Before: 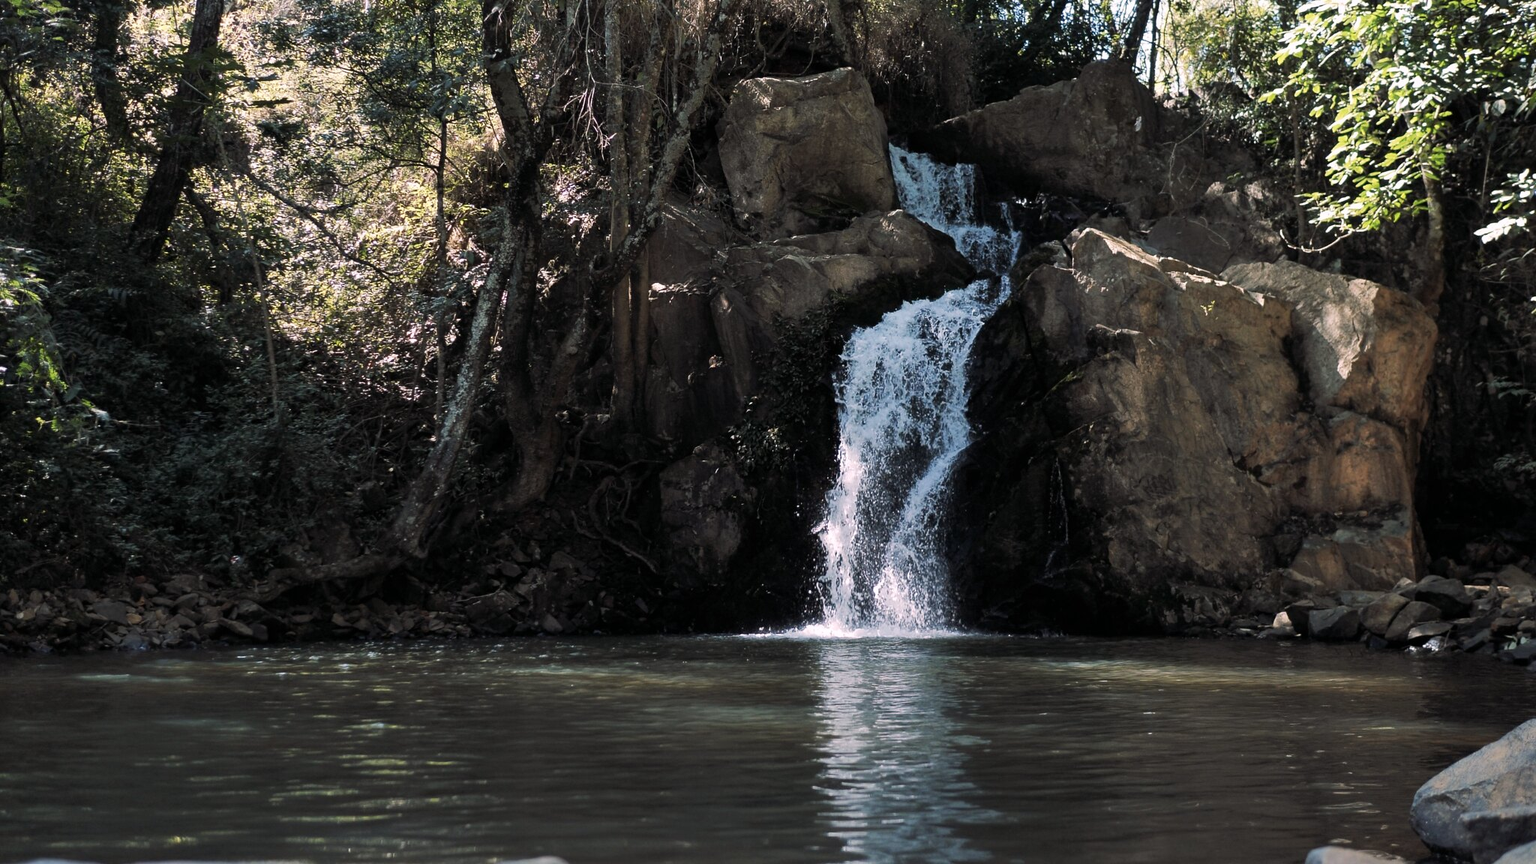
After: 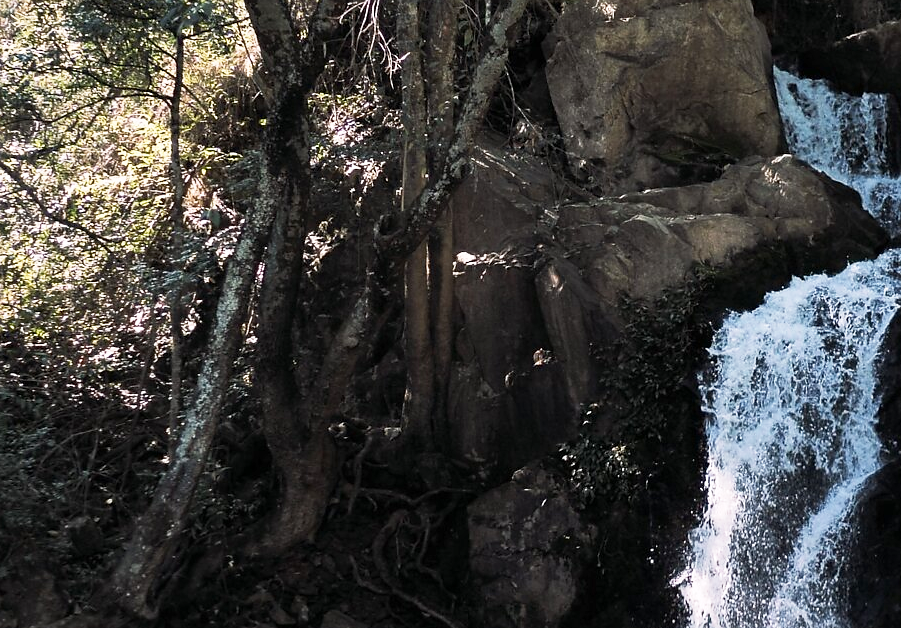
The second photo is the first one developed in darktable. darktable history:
crop: left 20.158%, top 10.897%, right 35.831%, bottom 34.506%
base curve: curves: ch0 [(0, 0) (0.579, 0.807) (1, 1)], preserve colors none
sharpen: radius 1.022, threshold 1.051
